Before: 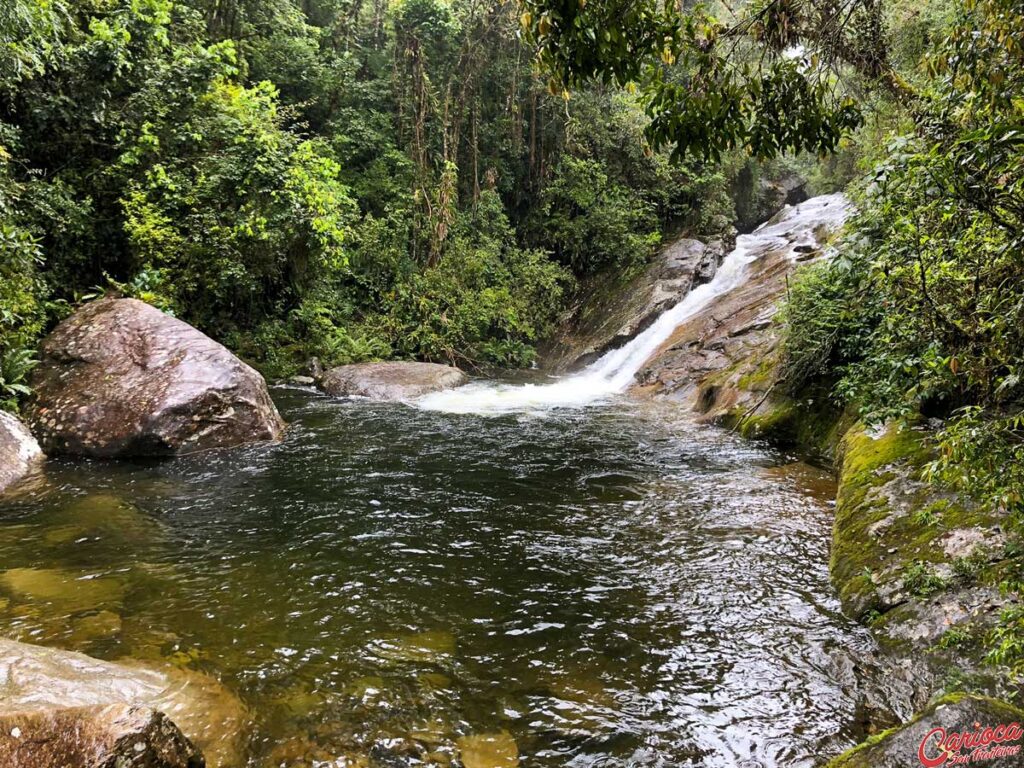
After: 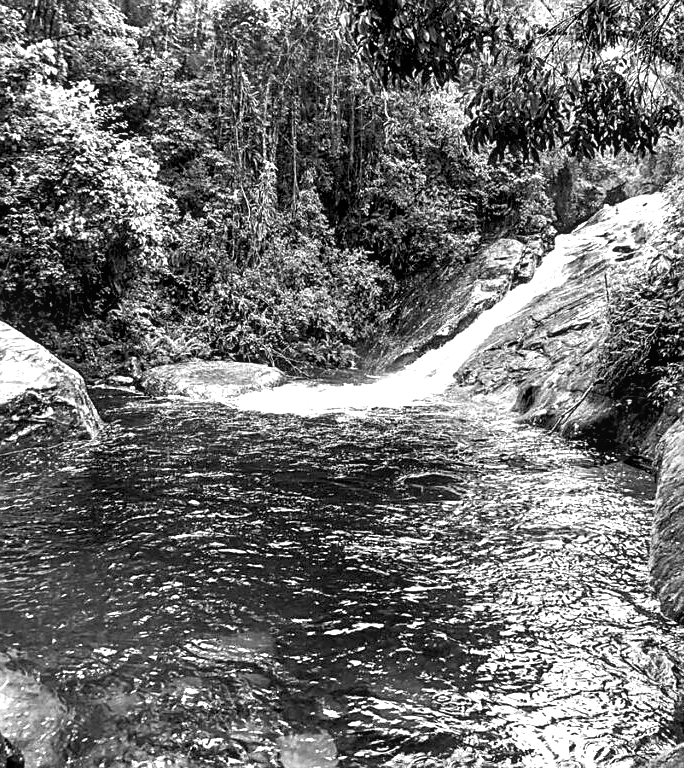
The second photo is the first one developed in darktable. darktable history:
color balance rgb: shadows lift › luminance -21.66%, shadows lift › chroma 8.98%, shadows lift › hue 283.37°, power › chroma 1.55%, power › hue 25.59°, highlights gain › luminance 6.08%, highlights gain › chroma 2.55%, highlights gain › hue 90°, global offset › luminance -0.87%, perceptual saturation grading › global saturation 27.49%, perceptual saturation grading › highlights -28.39%, perceptual saturation grading › mid-tones 15.22%, perceptual saturation grading › shadows 33.98%, perceptual brilliance grading › highlights 10%, perceptual brilliance grading › mid-tones 5%
color calibration: illuminant as shot in camera, x 0.358, y 0.373, temperature 4628.91 K
sharpen: on, module defaults
local contrast: on, module defaults
crop and rotate: left 17.732%, right 15.423%
exposure: exposure 0.493 EV, compensate highlight preservation false
monochrome: on, module defaults
